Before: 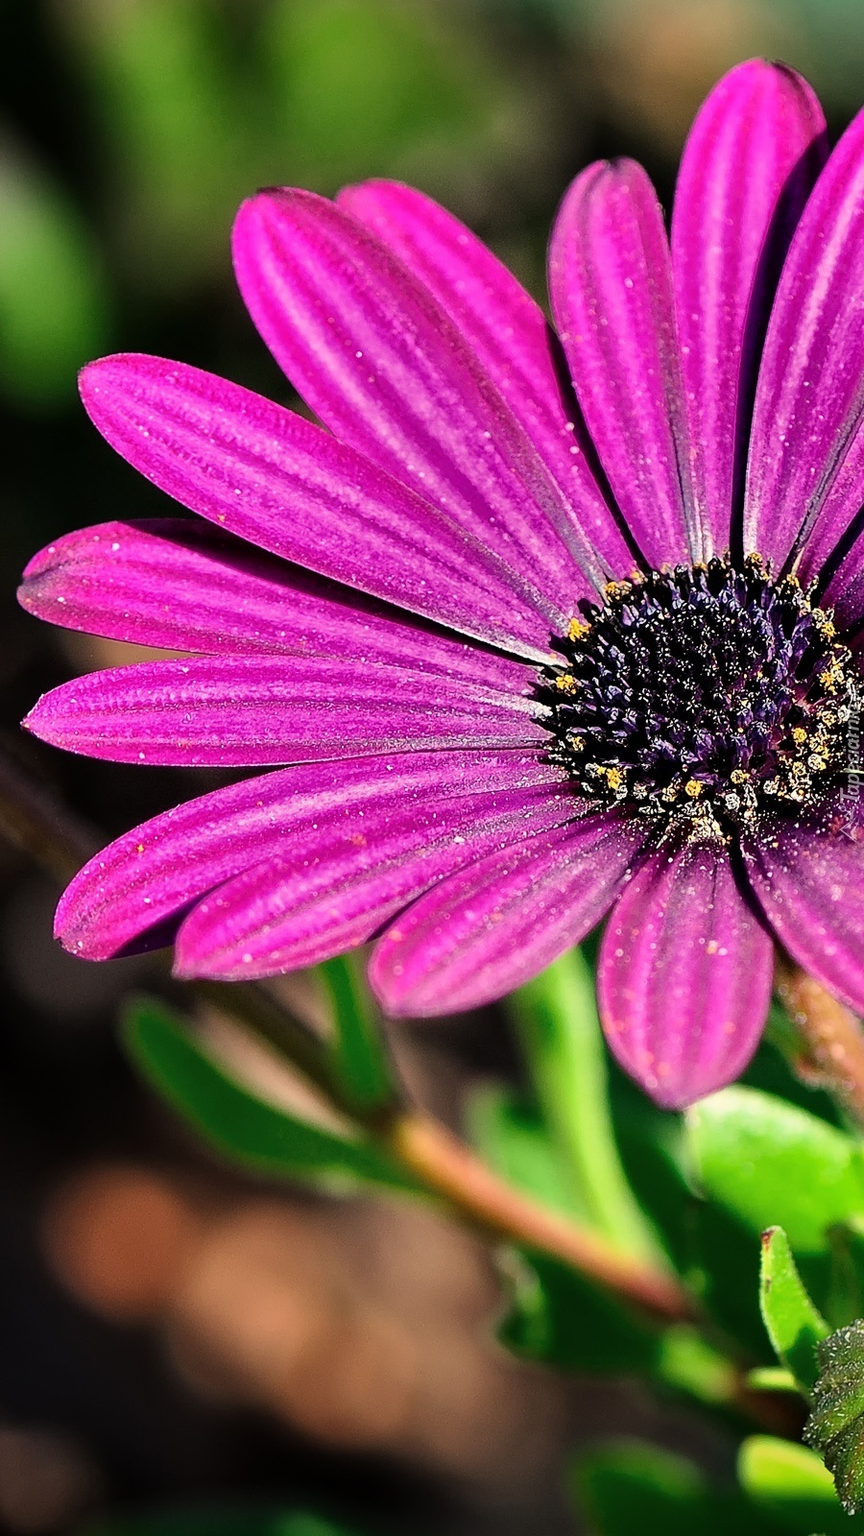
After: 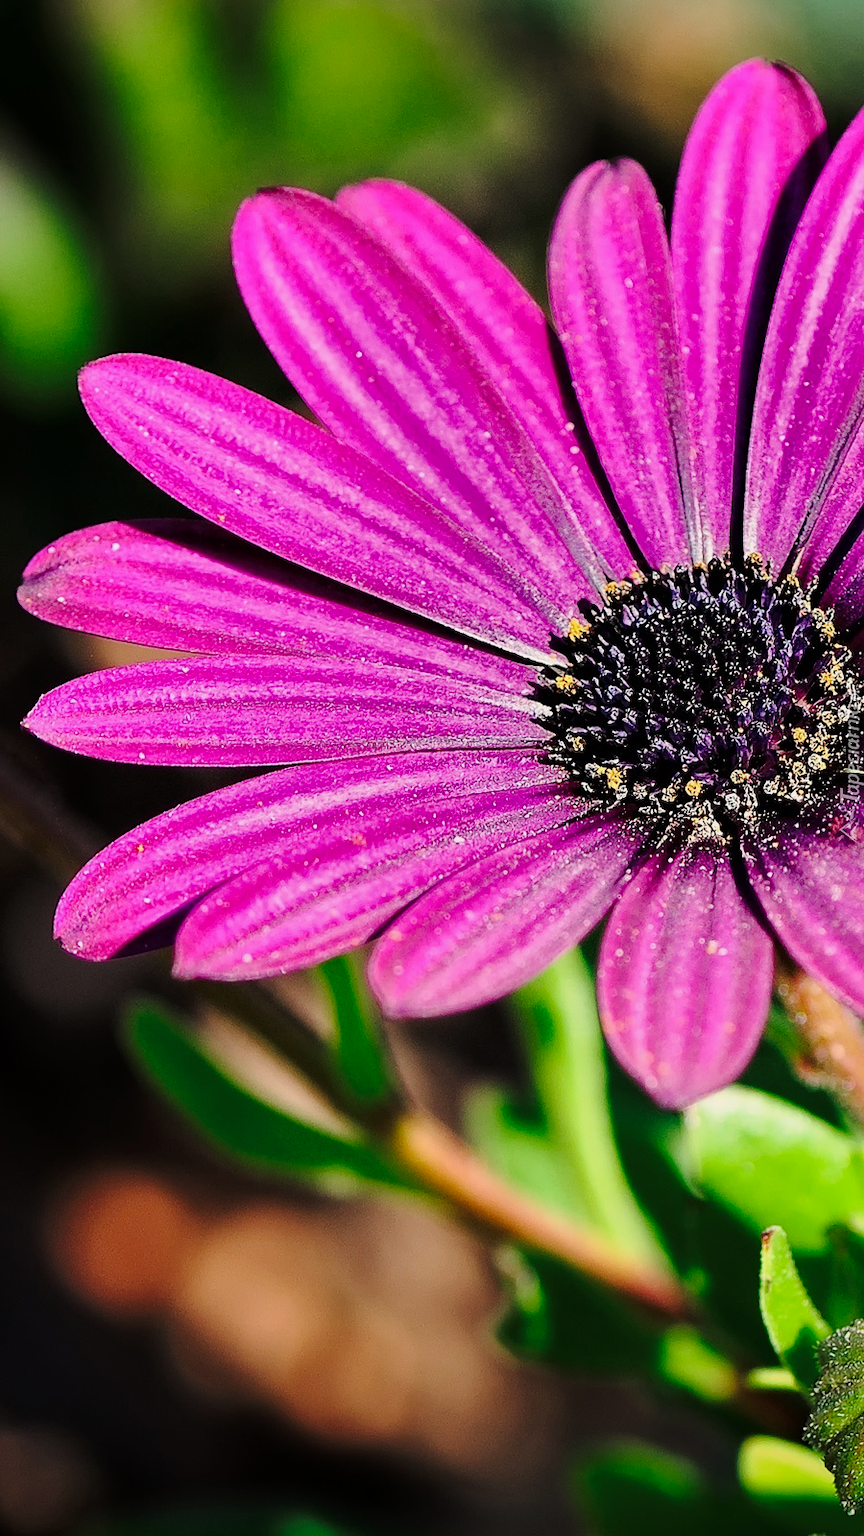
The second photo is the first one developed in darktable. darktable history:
tone curve: curves: ch0 [(0, 0) (0.23, 0.189) (0.486, 0.52) (0.822, 0.825) (0.994, 0.955)]; ch1 [(0, 0) (0.226, 0.261) (0.379, 0.442) (0.469, 0.468) (0.495, 0.498) (0.514, 0.509) (0.561, 0.603) (0.59, 0.656) (1, 1)]; ch2 [(0, 0) (0.269, 0.299) (0.459, 0.43) (0.498, 0.5) (0.523, 0.52) (0.586, 0.569) (0.635, 0.617) (0.659, 0.681) (0.718, 0.764) (1, 1)], preserve colors none
